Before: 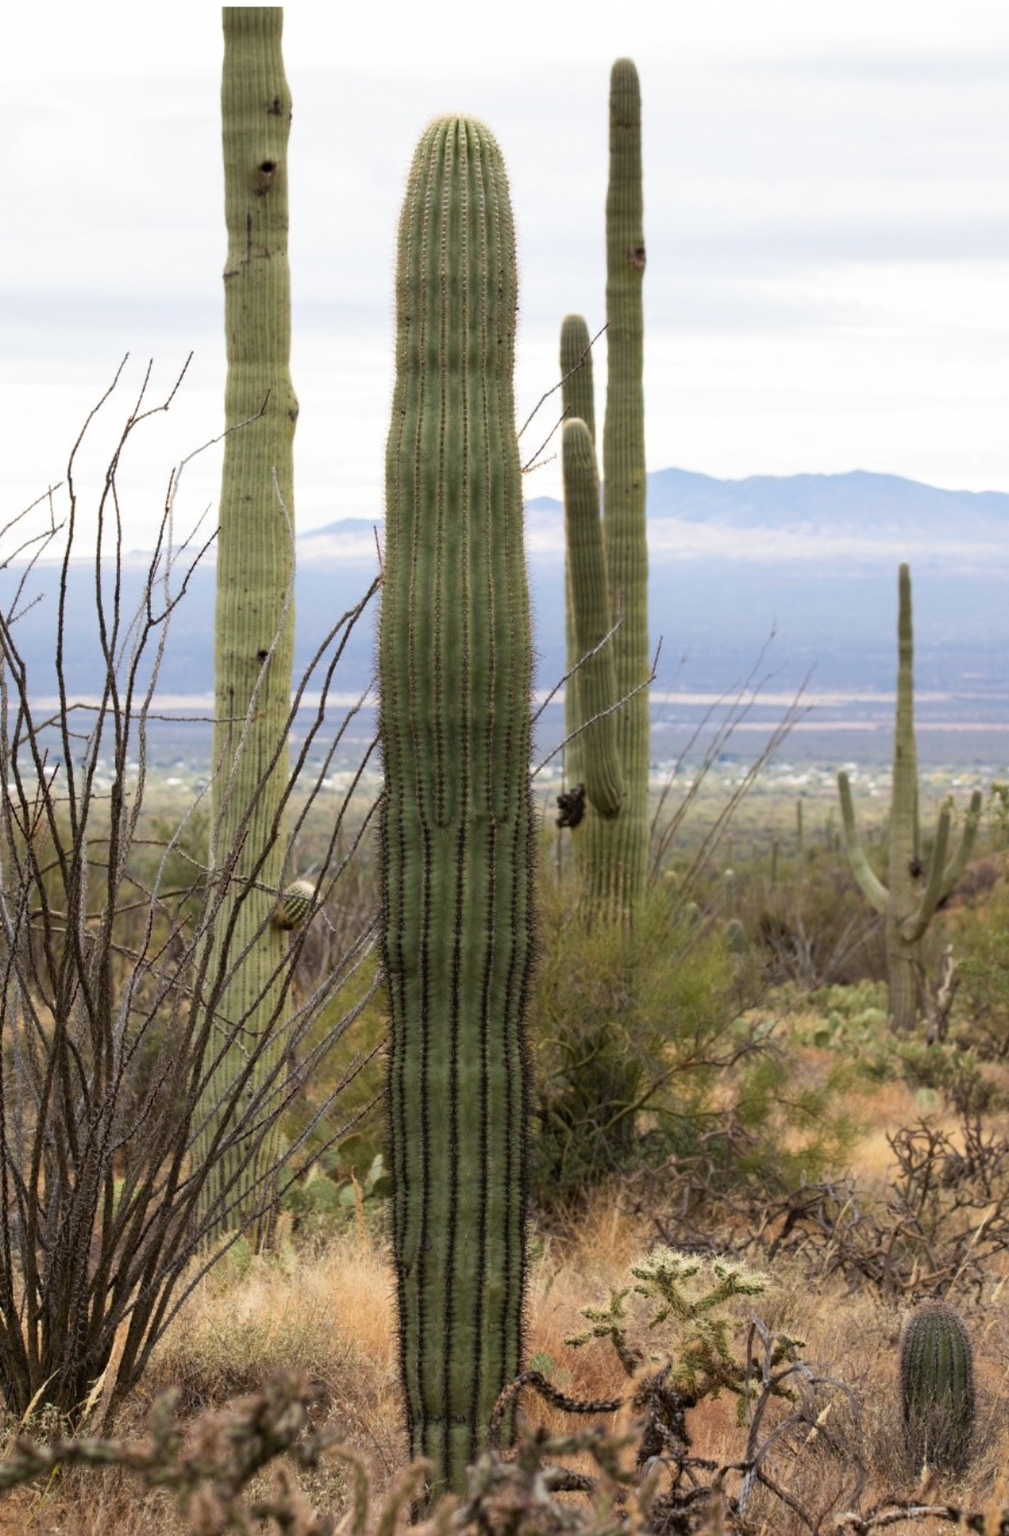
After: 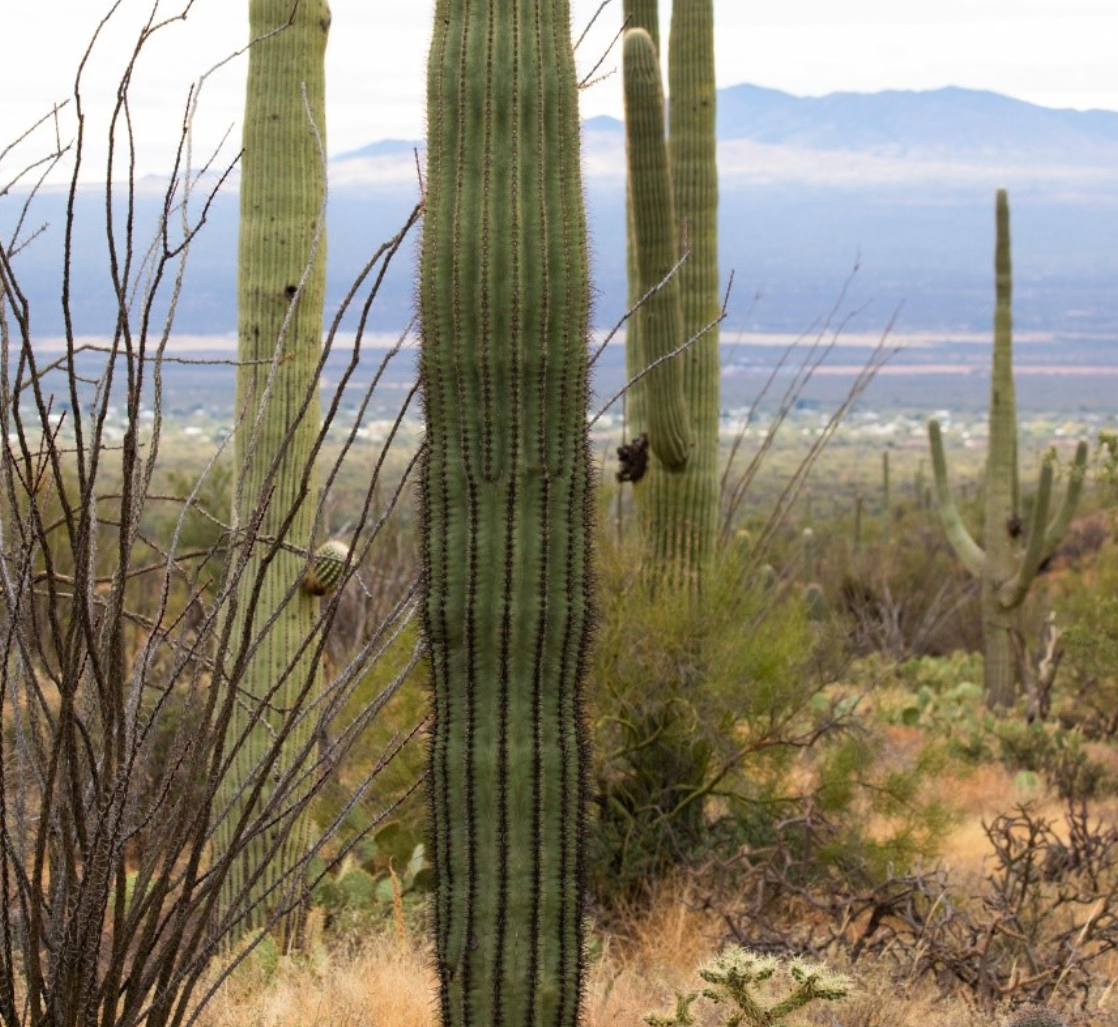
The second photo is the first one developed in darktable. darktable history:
crop and rotate: top 25.595%, bottom 14.055%
